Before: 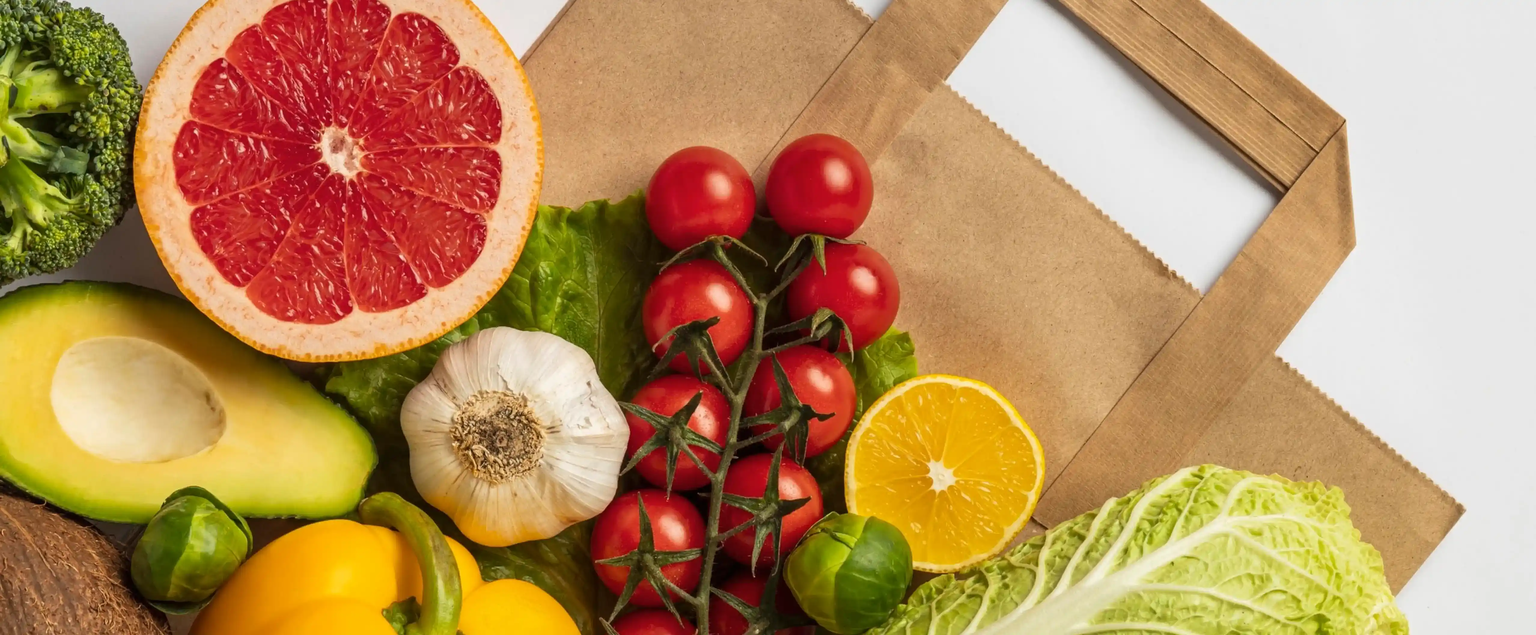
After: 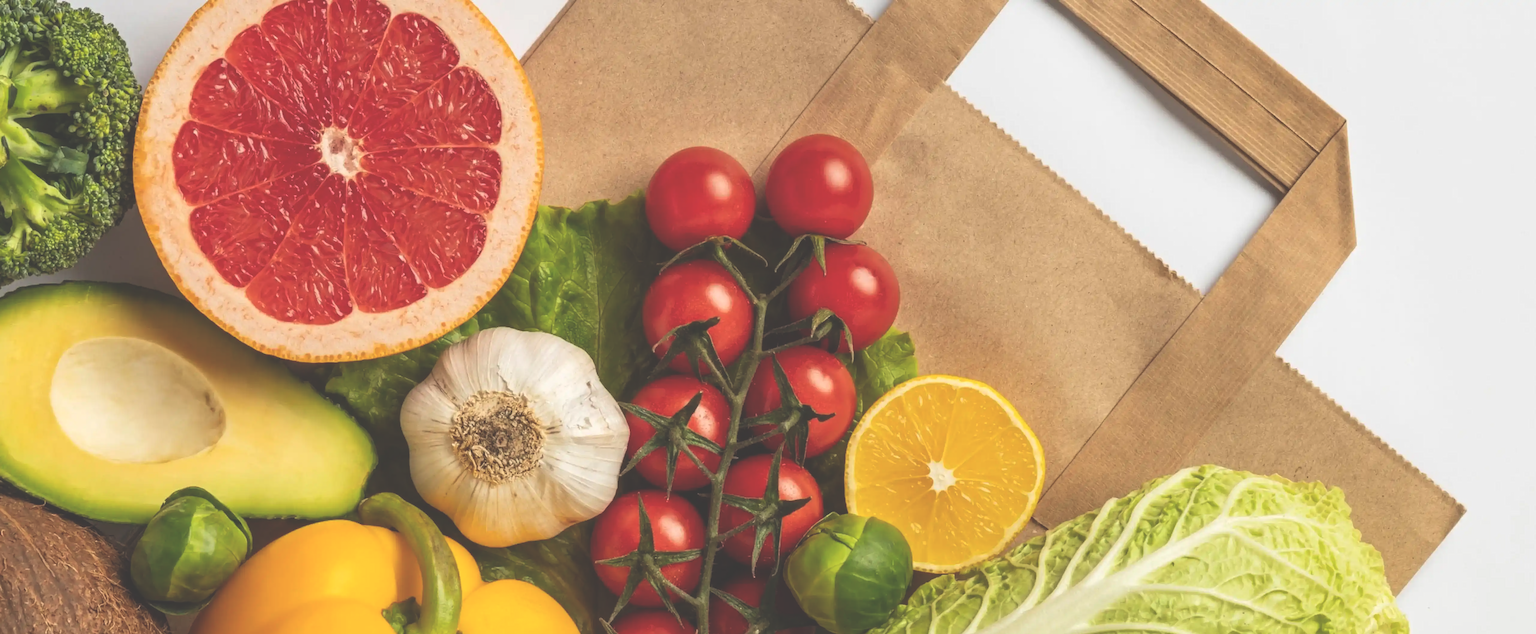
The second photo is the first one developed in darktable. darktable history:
crop: left 0.075%
exposure: black level correction -0.04, exposure 0.065 EV, compensate highlight preservation false
